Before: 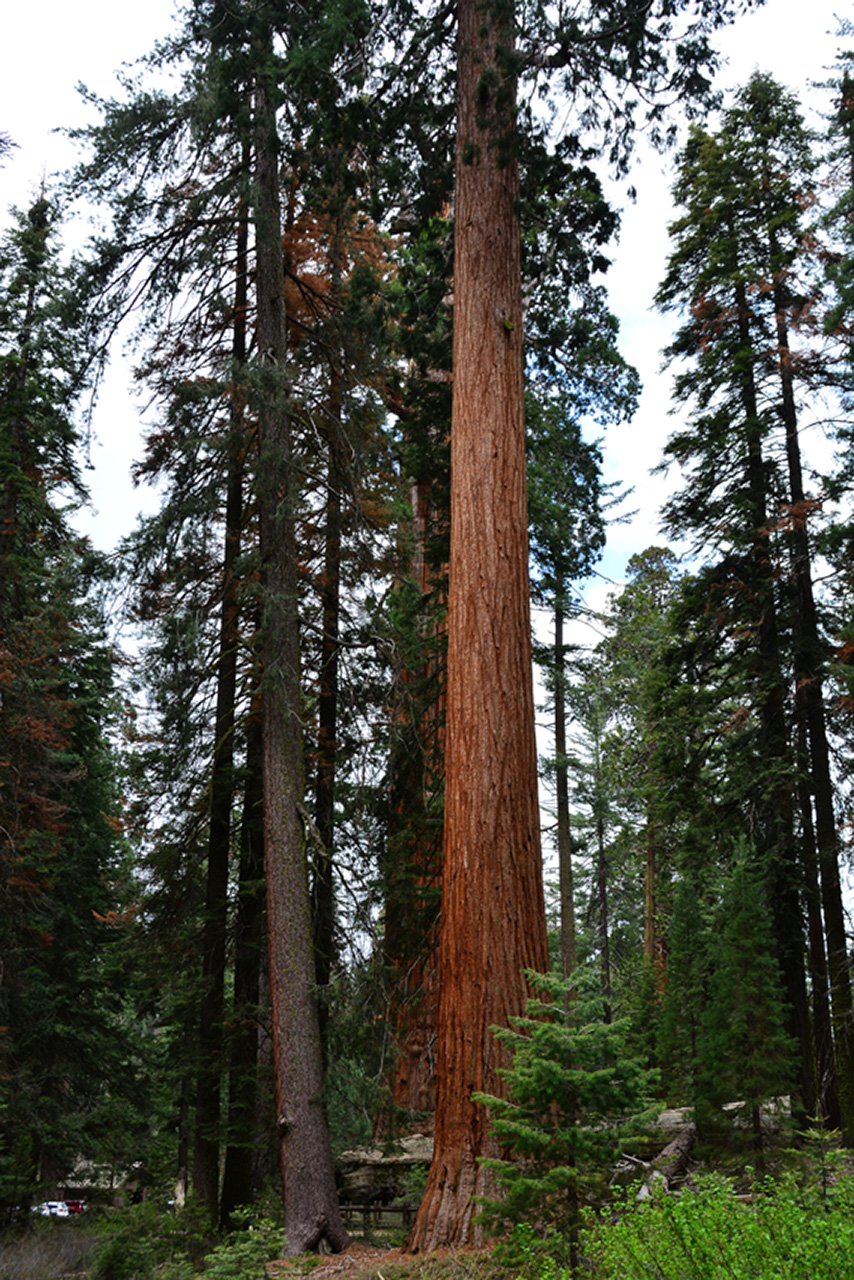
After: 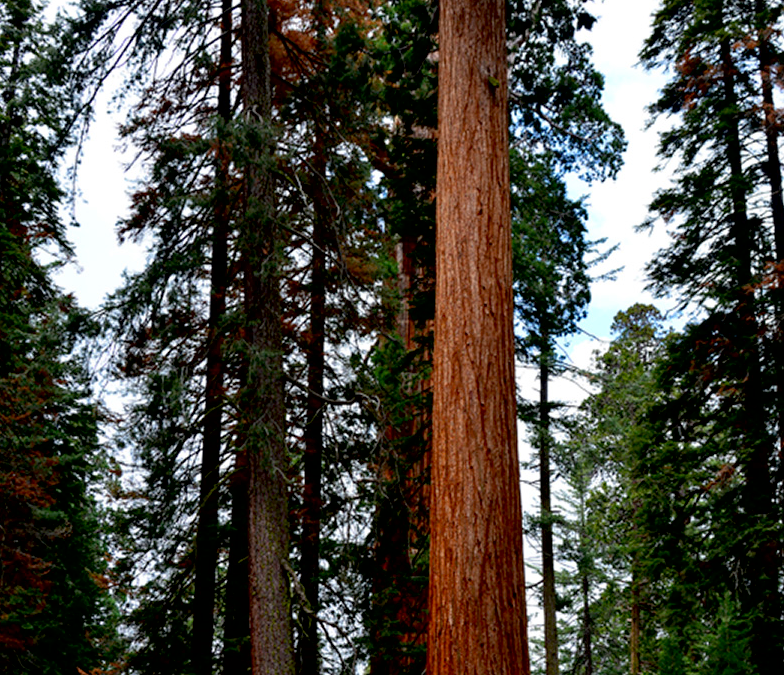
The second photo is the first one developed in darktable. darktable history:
exposure: black level correction 0.014, compensate exposure bias true, compensate highlight preservation false
contrast brightness saturation: contrast 0.041, saturation 0.158
crop: left 1.762%, top 18.999%, right 5.19%, bottom 28.105%
